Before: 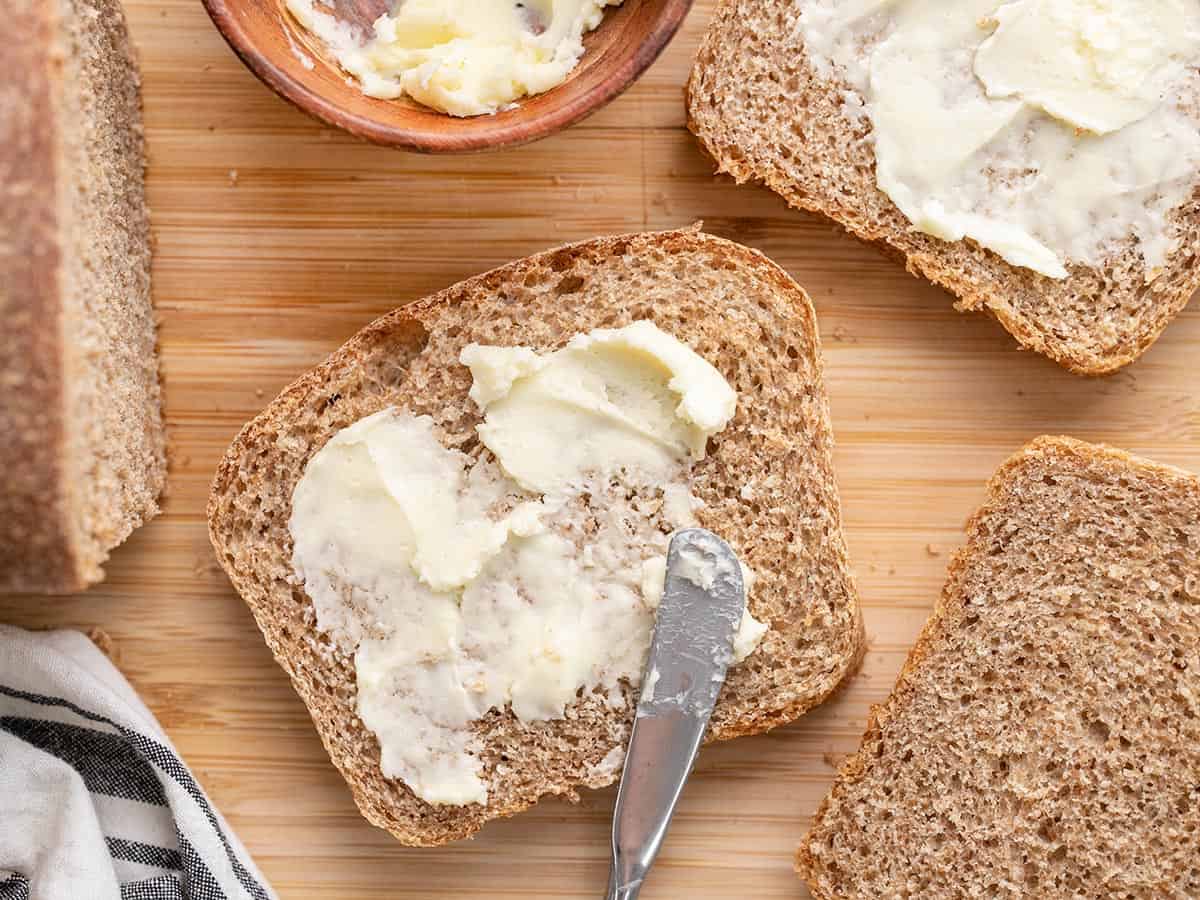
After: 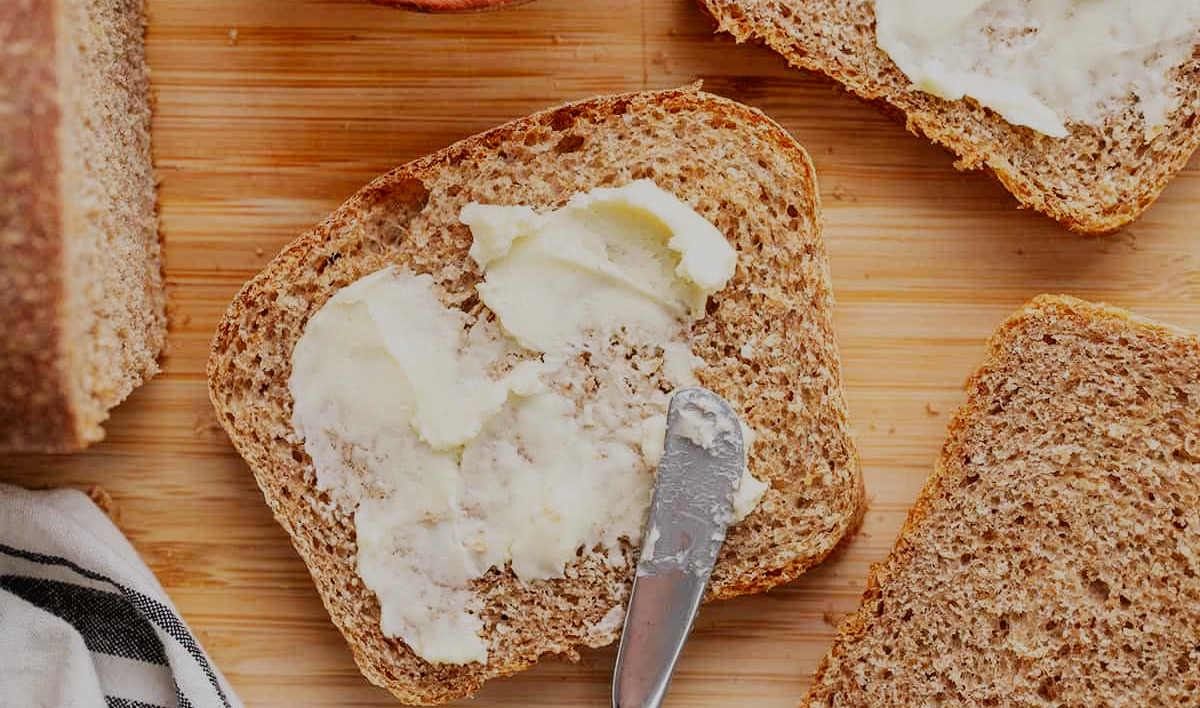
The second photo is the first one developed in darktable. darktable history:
crop and rotate: top 15.774%, bottom 5.506%
lowpass: radius 0.1, contrast 0.85, saturation 1.1, unbound 0
exposure: exposure -0.462 EV, compensate highlight preservation false
sigmoid: contrast 1.7, skew -0.2, preserve hue 0%, red attenuation 0.1, red rotation 0.035, green attenuation 0.1, green rotation -0.017, blue attenuation 0.15, blue rotation -0.052, base primaries Rec2020
